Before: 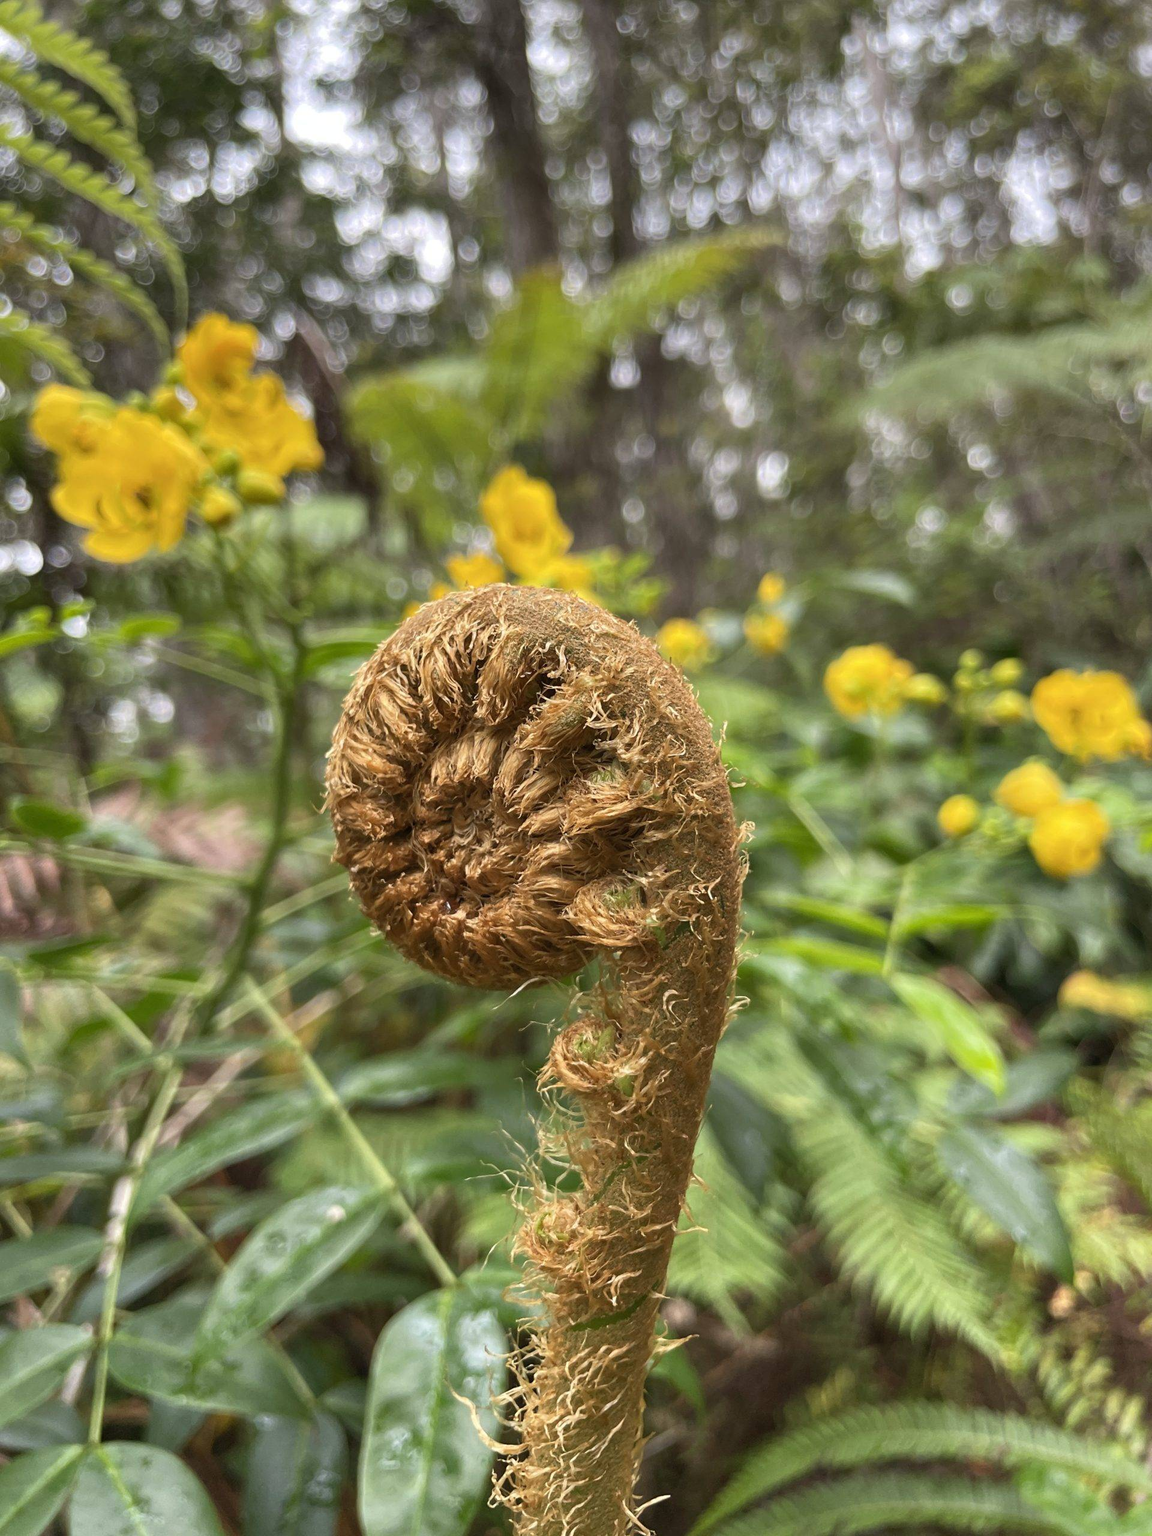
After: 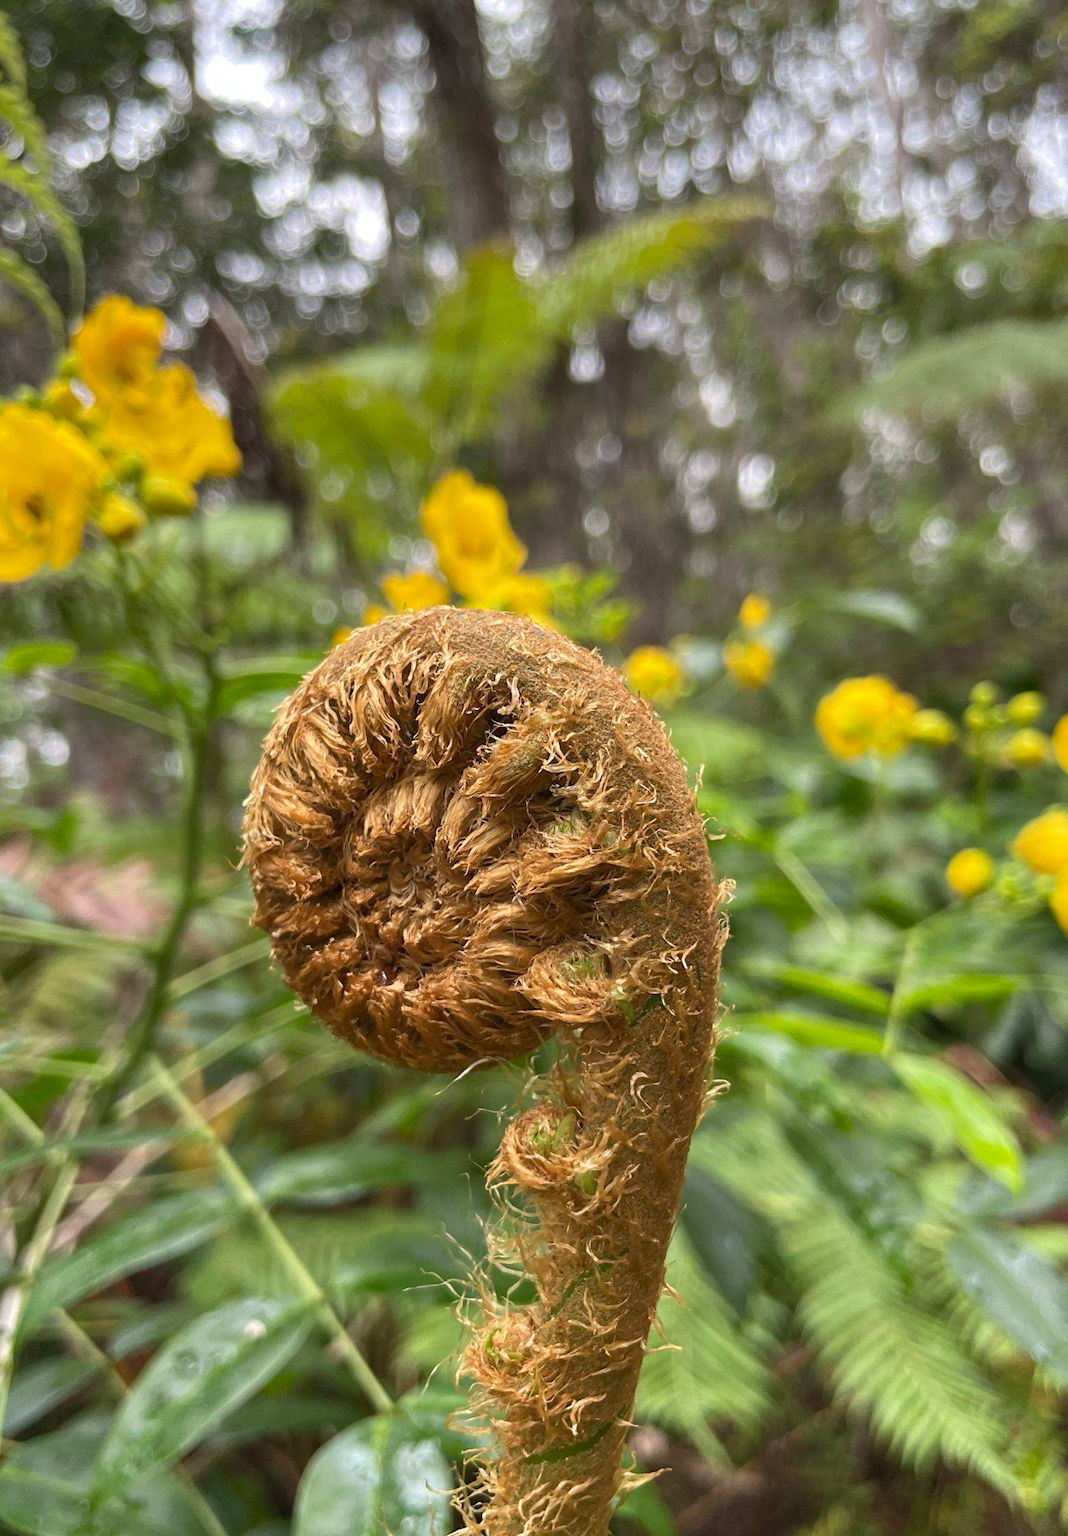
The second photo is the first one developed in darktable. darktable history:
crop: left 9.909%, top 3.636%, right 9.281%, bottom 9.241%
